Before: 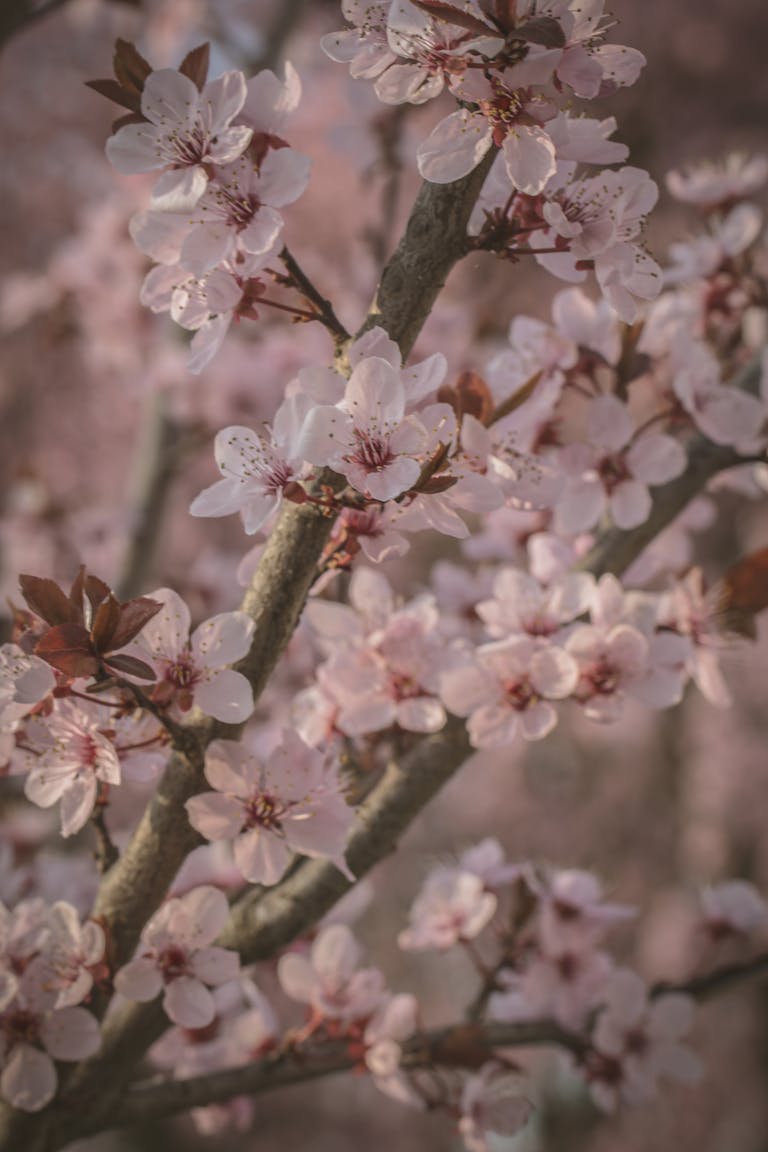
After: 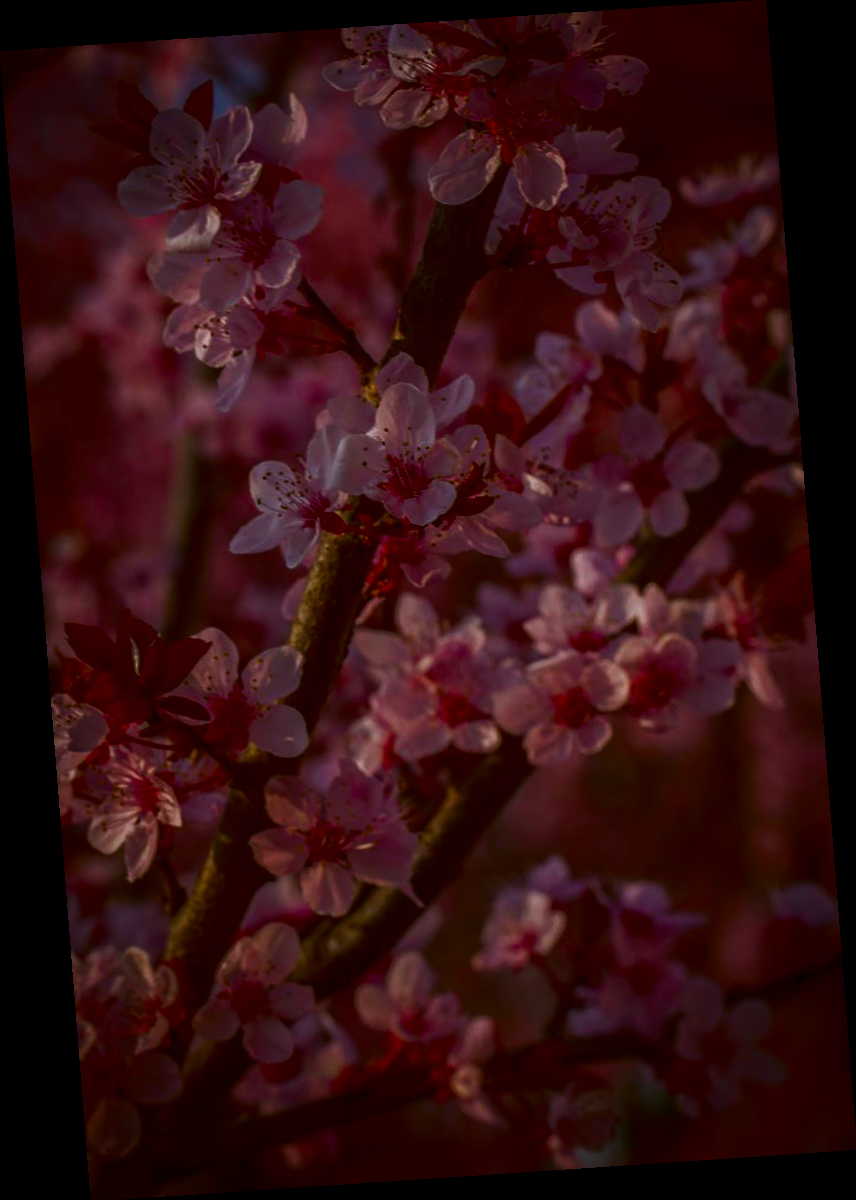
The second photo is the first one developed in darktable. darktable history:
white balance: red 1.004, blue 1.024
contrast brightness saturation: brightness -1, saturation 1
rotate and perspective: rotation -4.2°, shear 0.006, automatic cropping off
